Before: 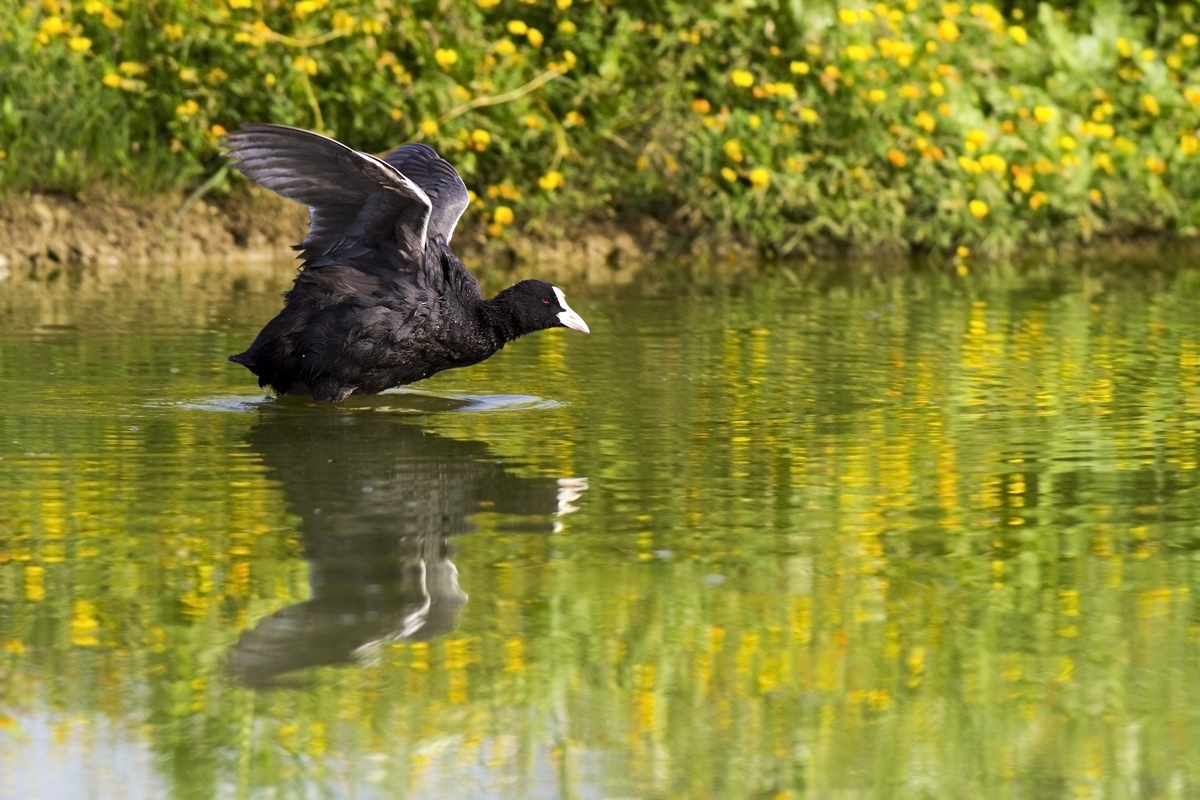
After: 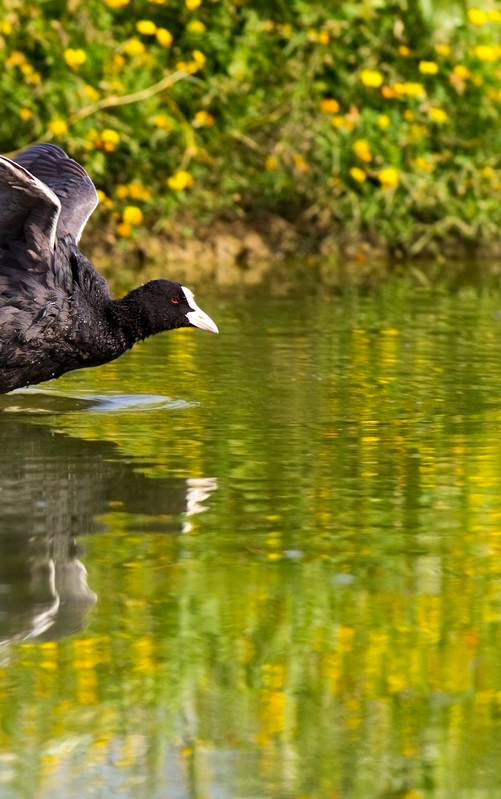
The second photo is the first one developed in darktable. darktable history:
crop: left 30.979%, right 27.232%
color correction: highlights b* 2.92
shadows and highlights: shadows 60.3, highlights -60.53, soften with gaussian
